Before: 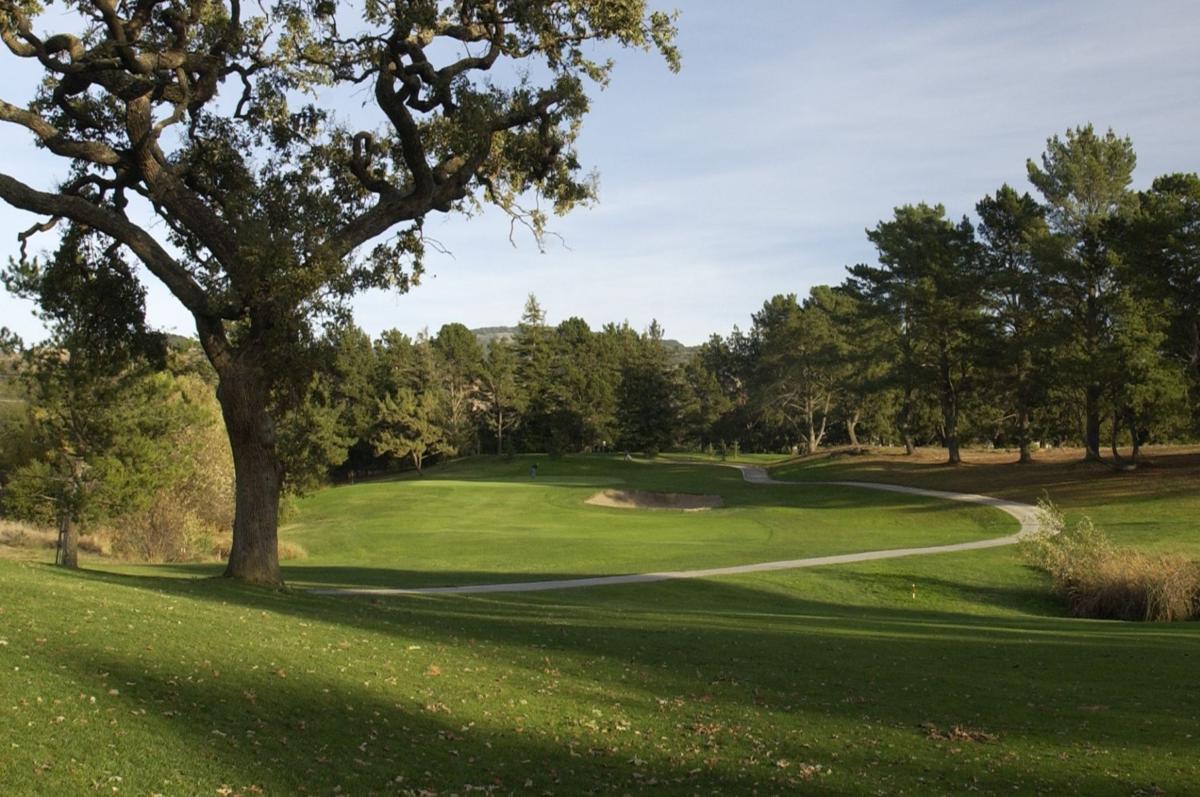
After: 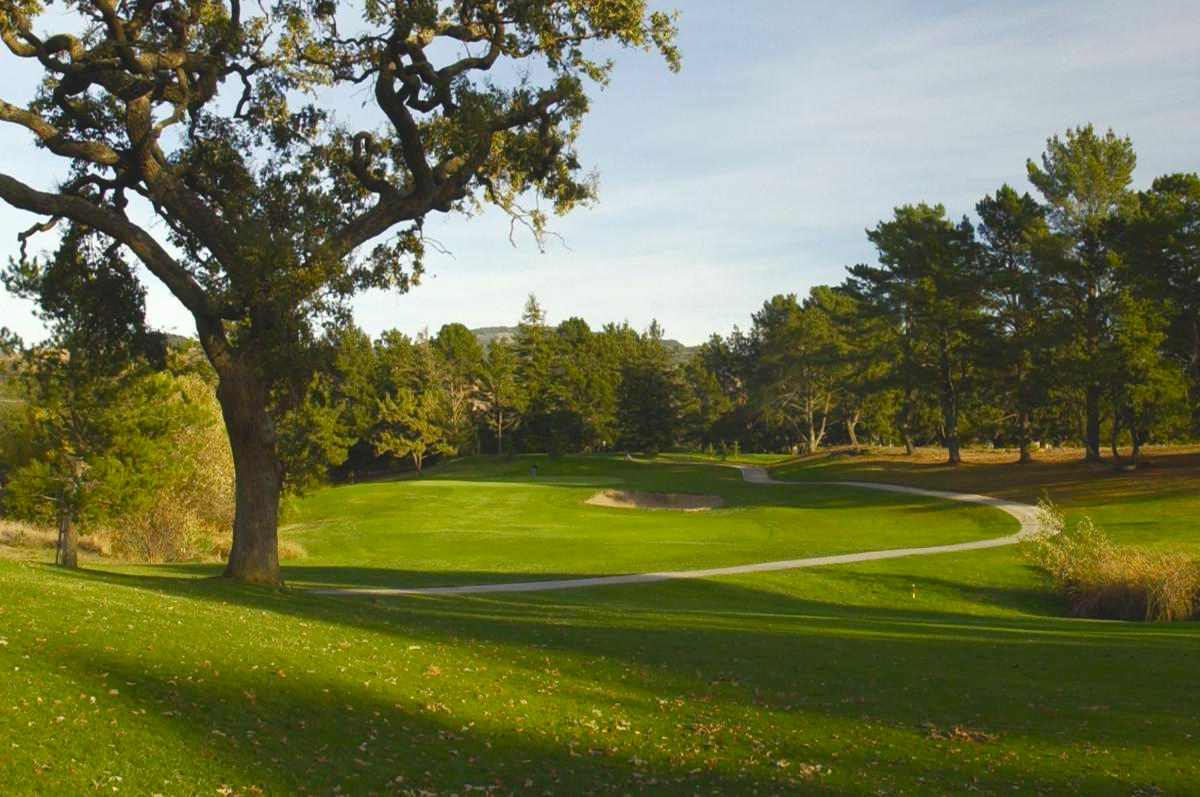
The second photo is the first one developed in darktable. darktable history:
exposure: black level correction -0.009, exposure 0.071 EV, compensate exposure bias true, compensate highlight preservation false
color balance rgb: highlights gain › luminance 5.747%, highlights gain › chroma 2.604%, highlights gain › hue 88.72°, linear chroma grading › global chroma 15.578%, perceptual saturation grading › global saturation 20%, perceptual saturation grading › highlights -24.91%, perceptual saturation grading › shadows 26.202%, perceptual brilliance grading › global brilliance 2.089%, perceptual brilliance grading › highlights -3.692%, global vibrance 12.624%
